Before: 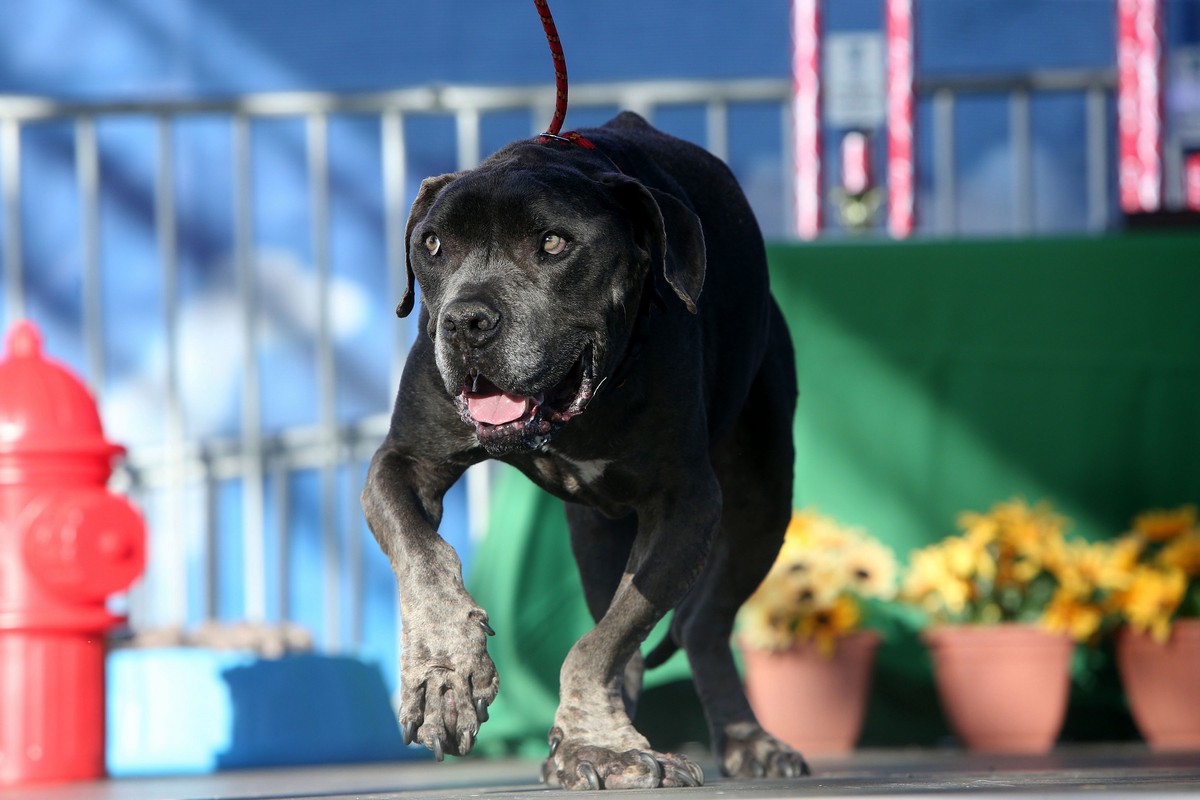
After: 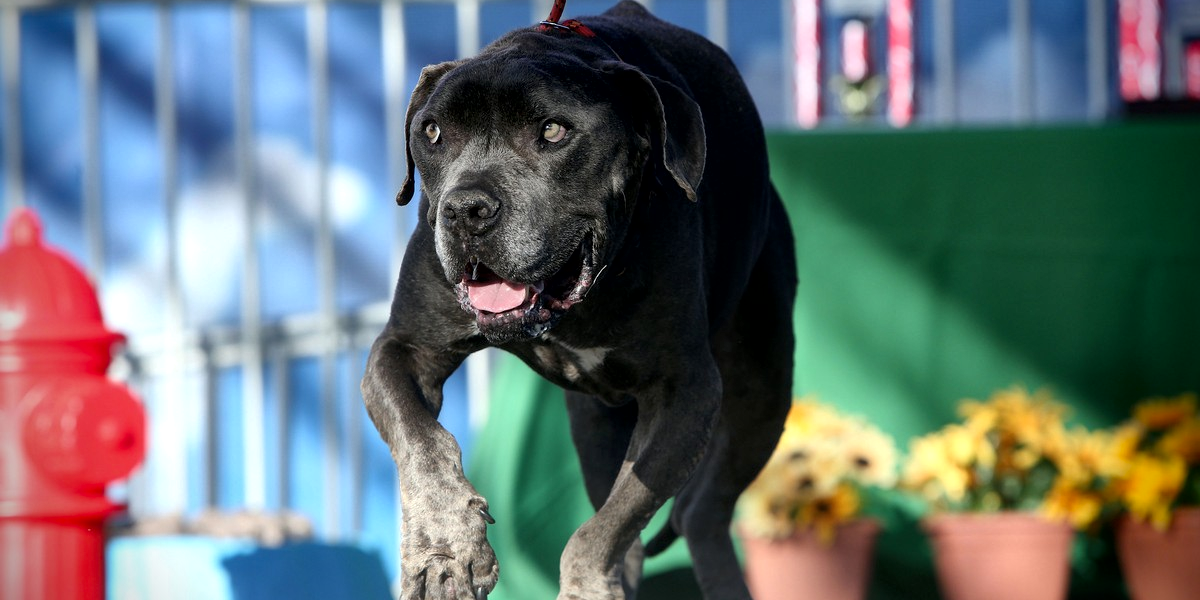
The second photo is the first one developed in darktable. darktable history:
crop: top 14.032%, bottom 10.93%
vignetting: brightness -0.983, saturation 0.49
local contrast: mode bilateral grid, contrast 20, coarseness 51, detail 150%, midtone range 0.2
